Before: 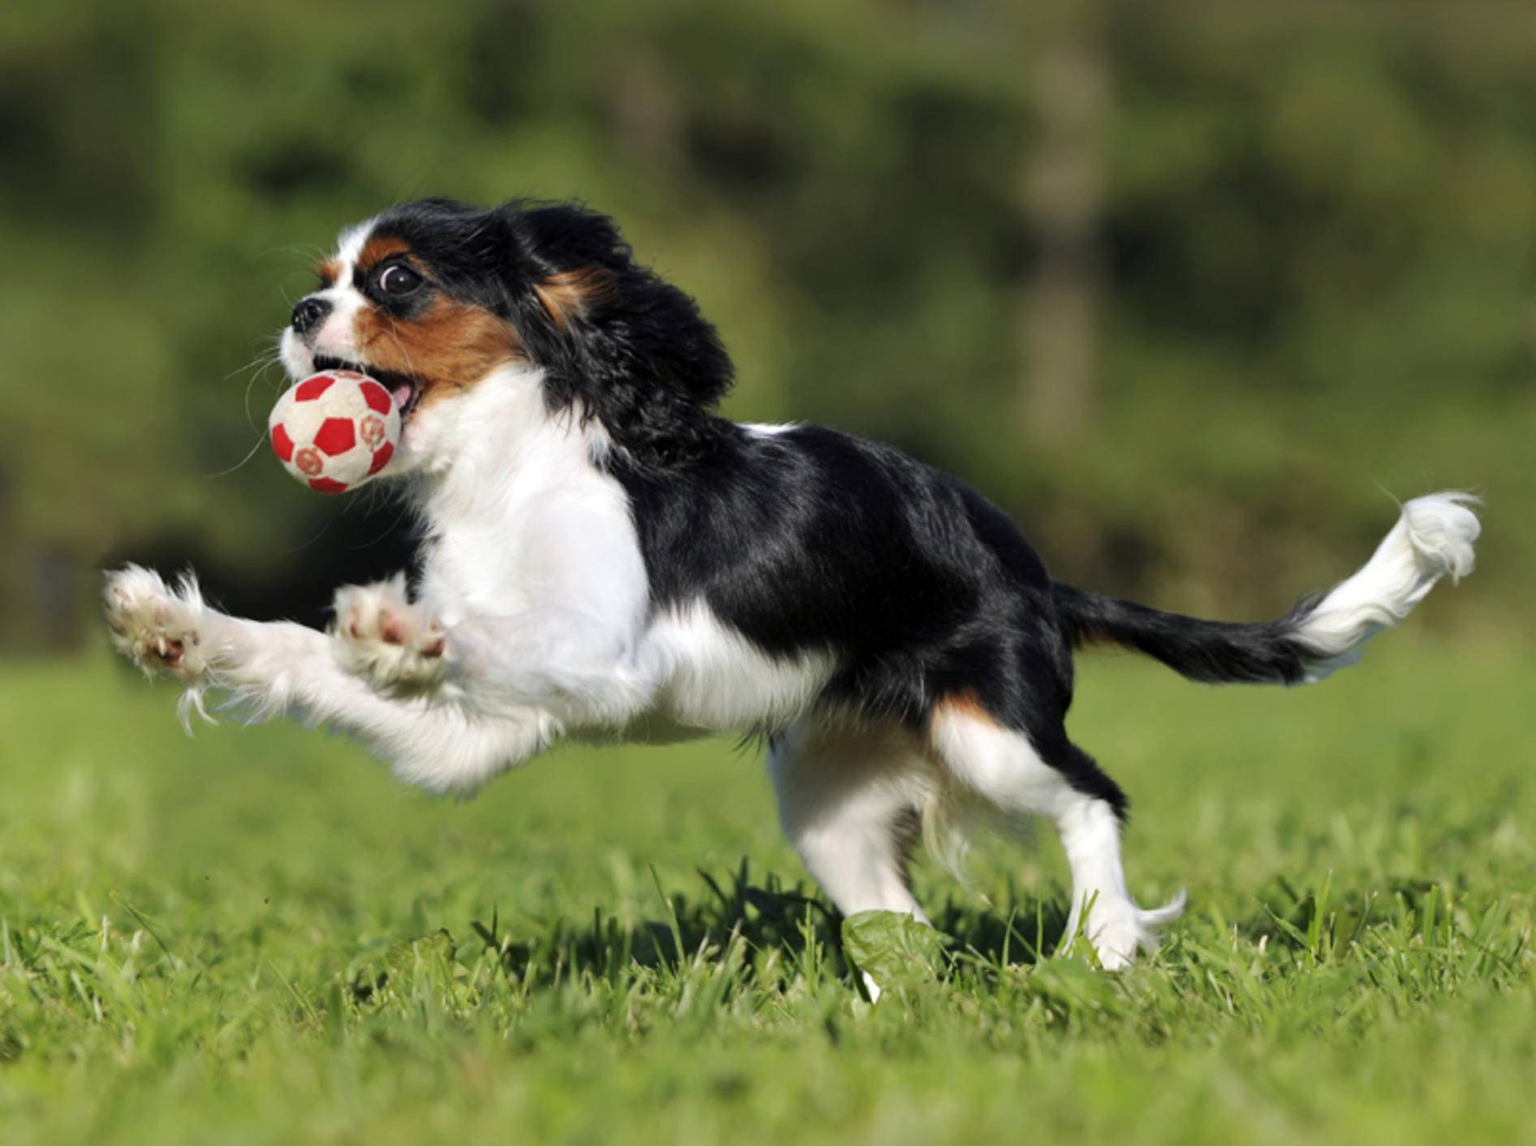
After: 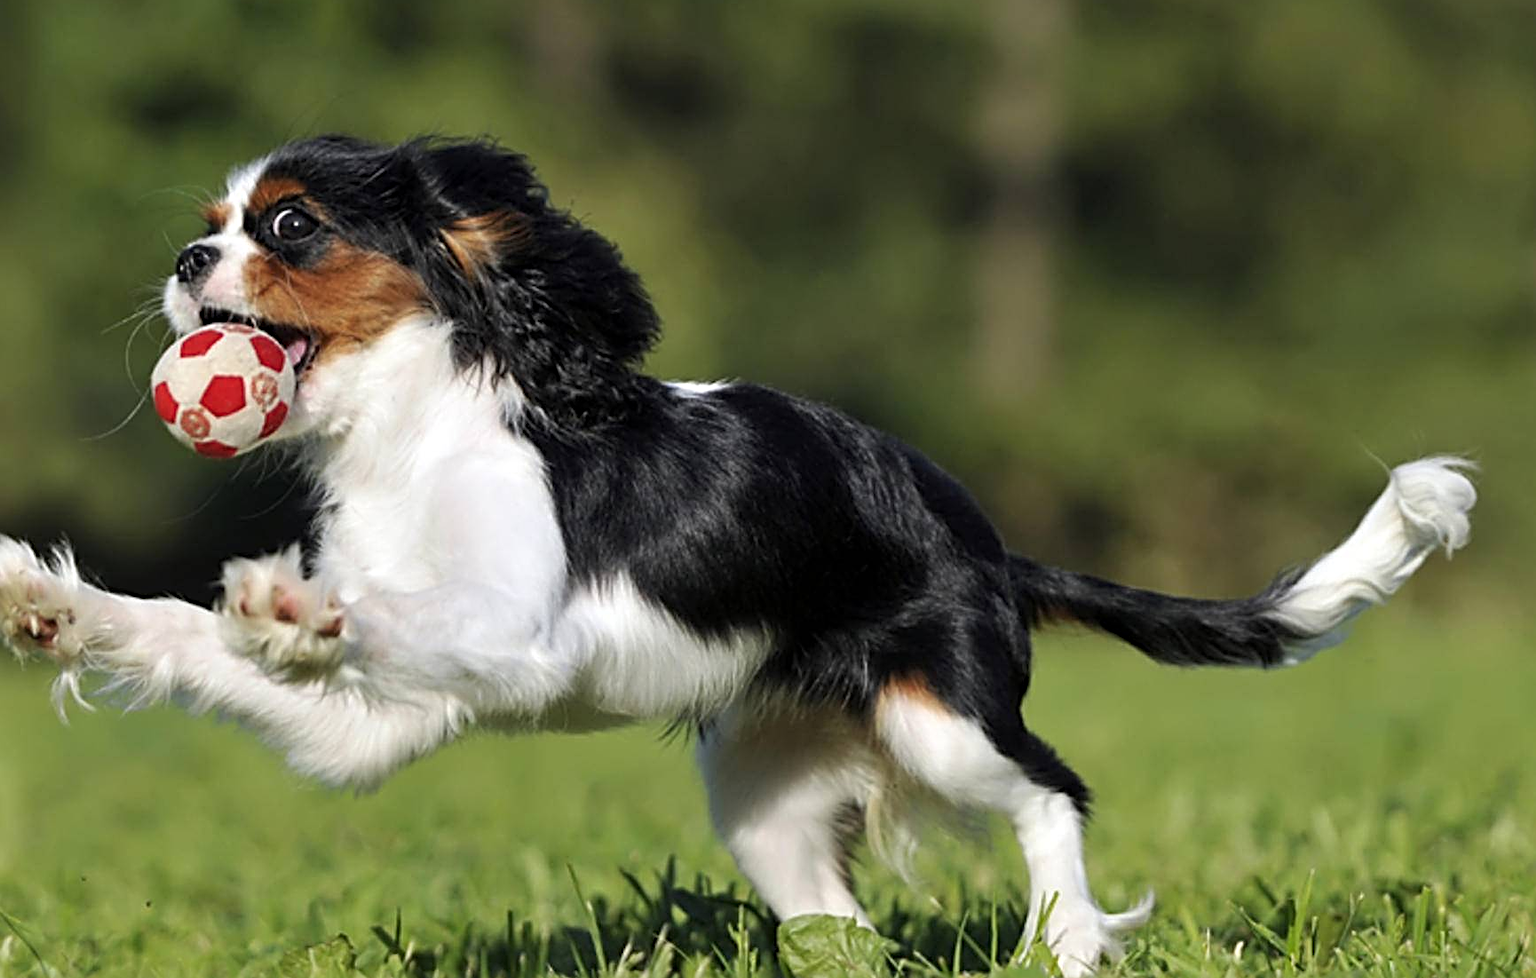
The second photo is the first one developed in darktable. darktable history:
sharpen: radius 3.006, amount 0.771
crop: left 8.517%, top 6.584%, bottom 15.327%
